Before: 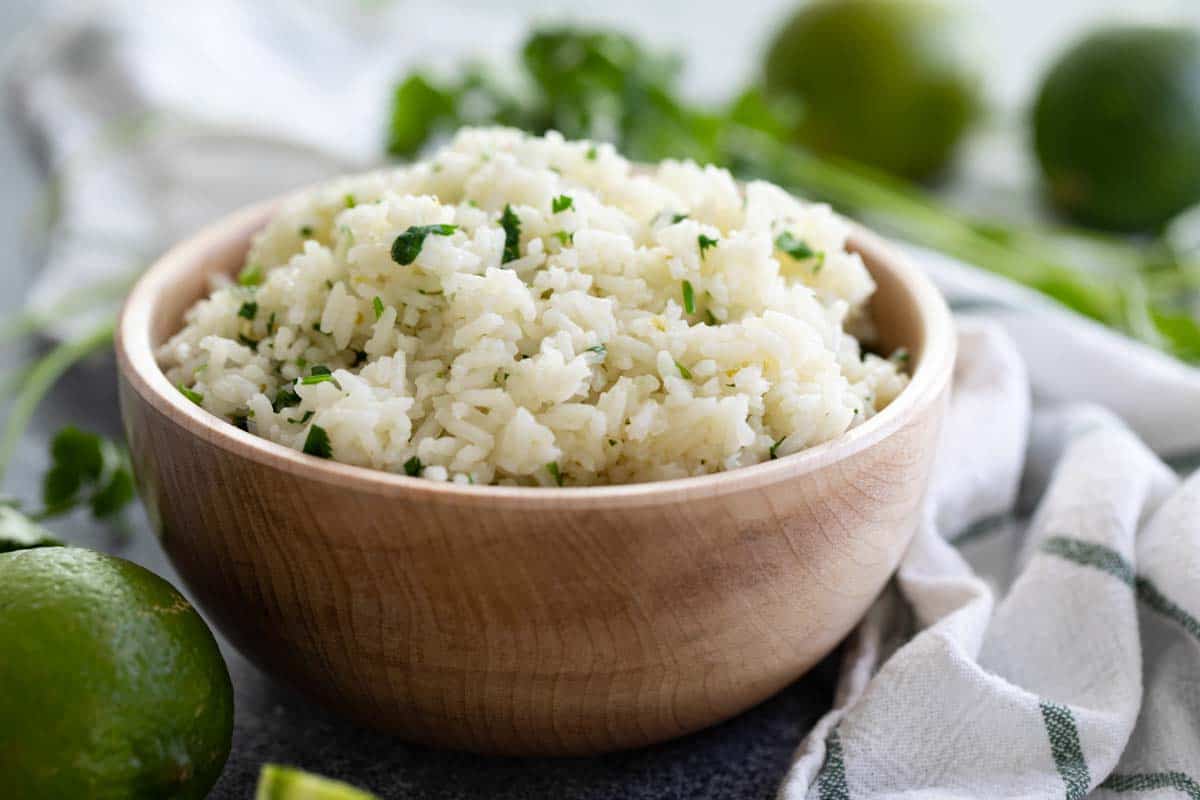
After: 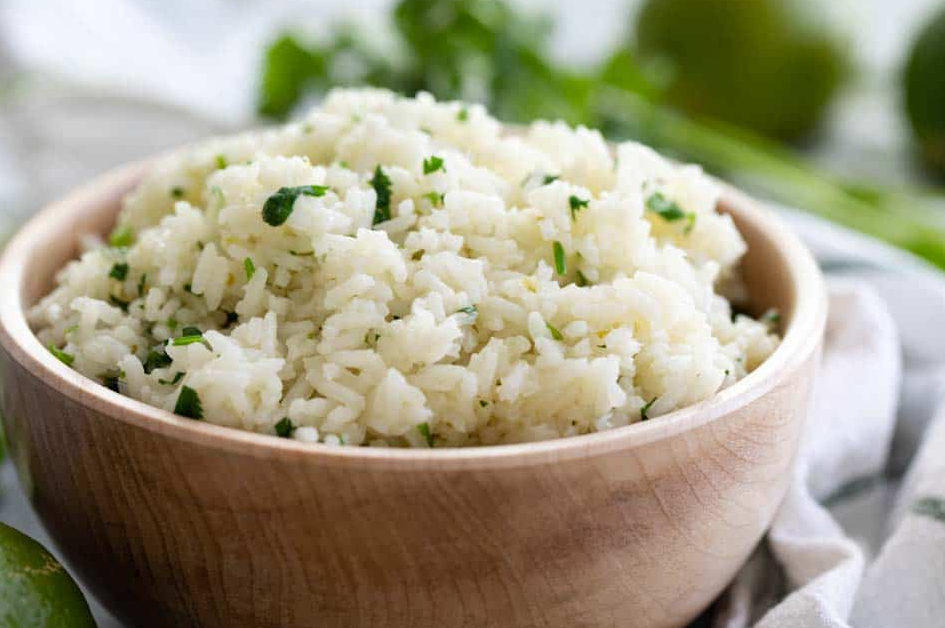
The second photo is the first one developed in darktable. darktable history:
crop and rotate: left 10.759%, top 4.998%, right 10.45%, bottom 16.44%
